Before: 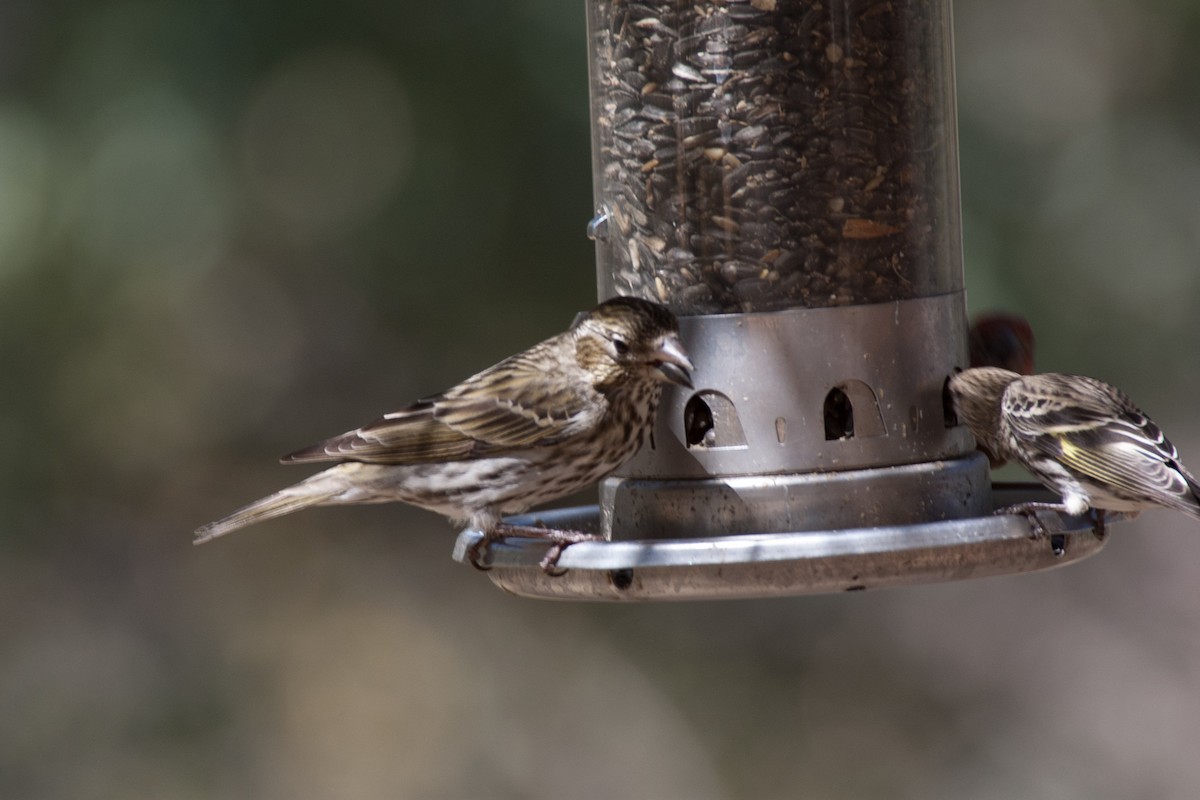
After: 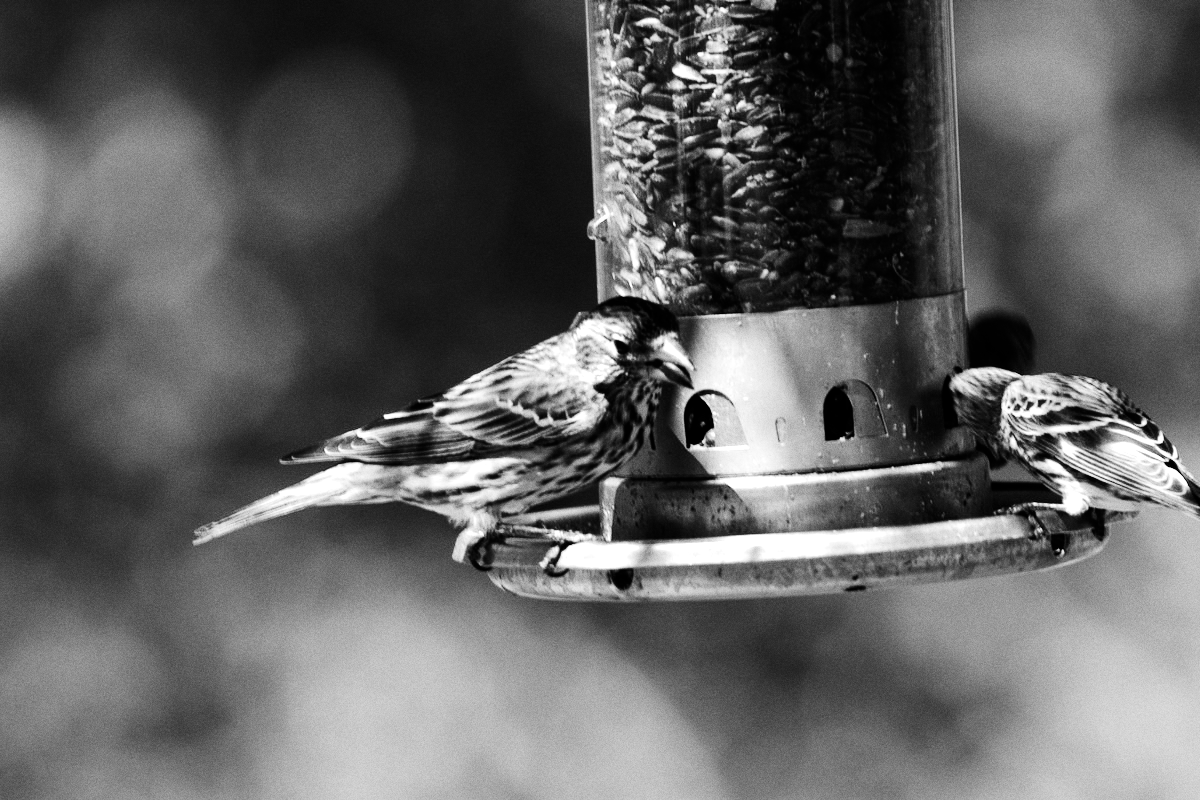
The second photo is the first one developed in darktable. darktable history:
grain: coarseness 0.09 ISO
tone curve: curves: ch0 [(0, 0) (0.004, 0) (0.133, 0.071) (0.341, 0.453) (0.839, 0.922) (1, 1)], color space Lab, linked channels, preserve colors none
monochrome: on, module defaults
color balance: lift [1, 1.001, 0.999, 1.001], gamma [1, 1.004, 1.007, 0.993], gain [1, 0.991, 0.987, 1.013], contrast 7.5%, contrast fulcrum 10%, output saturation 115%
tone equalizer: -8 EV -0.75 EV, -7 EV -0.7 EV, -6 EV -0.6 EV, -5 EV -0.4 EV, -3 EV 0.4 EV, -2 EV 0.6 EV, -1 EV 0.7 EV, +0 EV 0.75 EV, edges refinement/feathering 500, mask exposure compensation -1.57 EV, preserve details no
vibrance: on, module defaults
